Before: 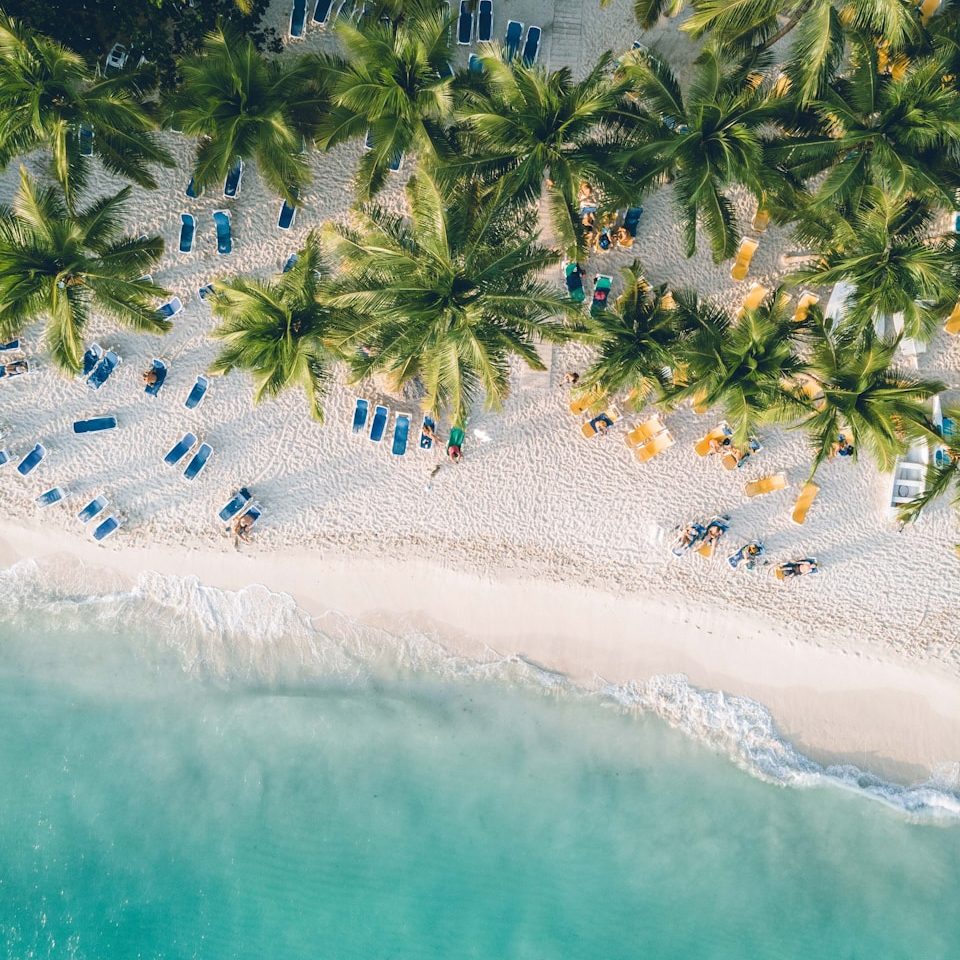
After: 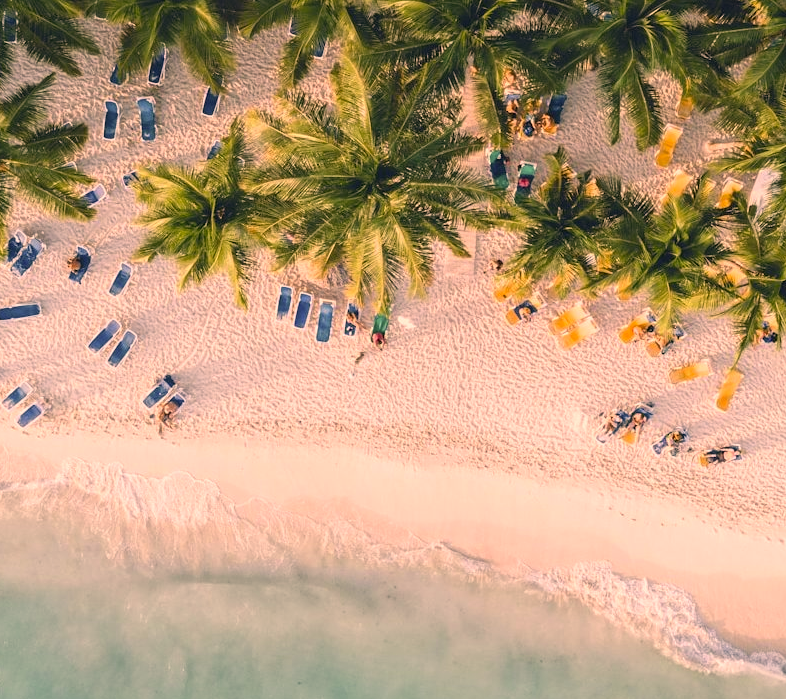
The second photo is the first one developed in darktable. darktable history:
color correction: highlights a* 22.43, highlights b* 21.53
crop: left 7.928%, top 11.778%, right 10.154%, bottom 15.398%
